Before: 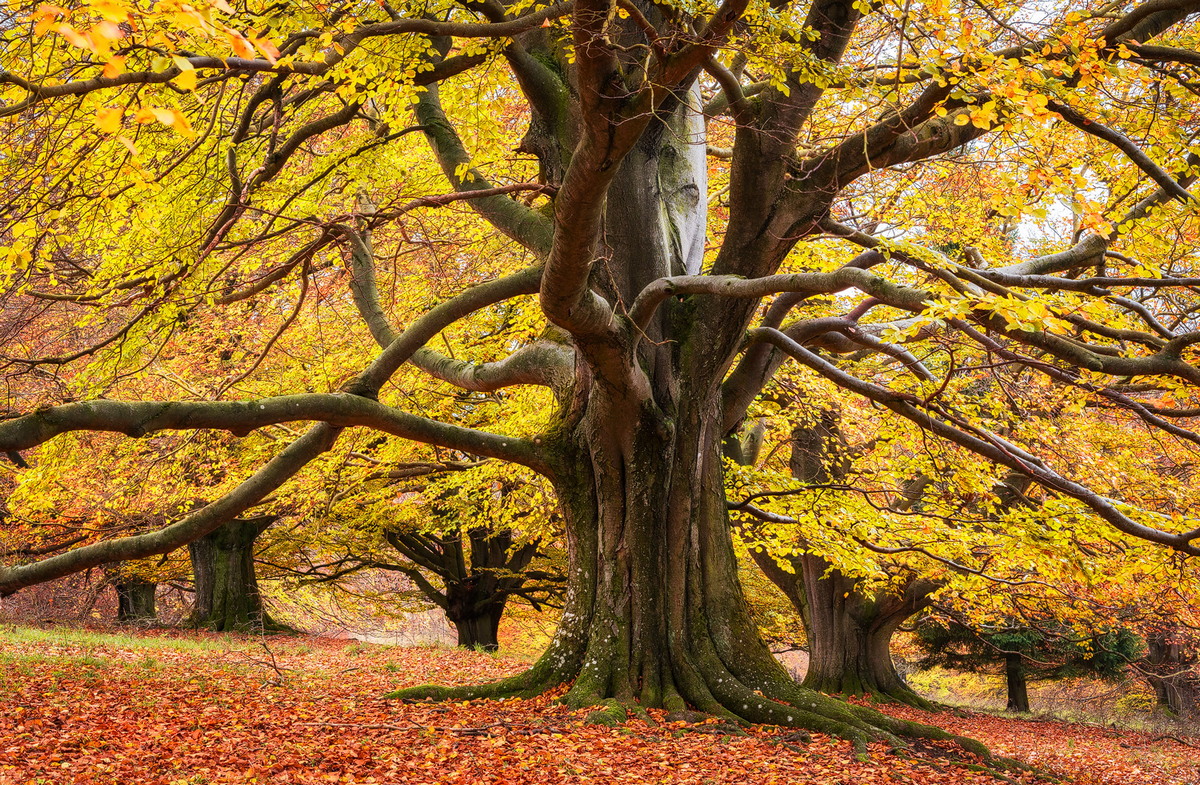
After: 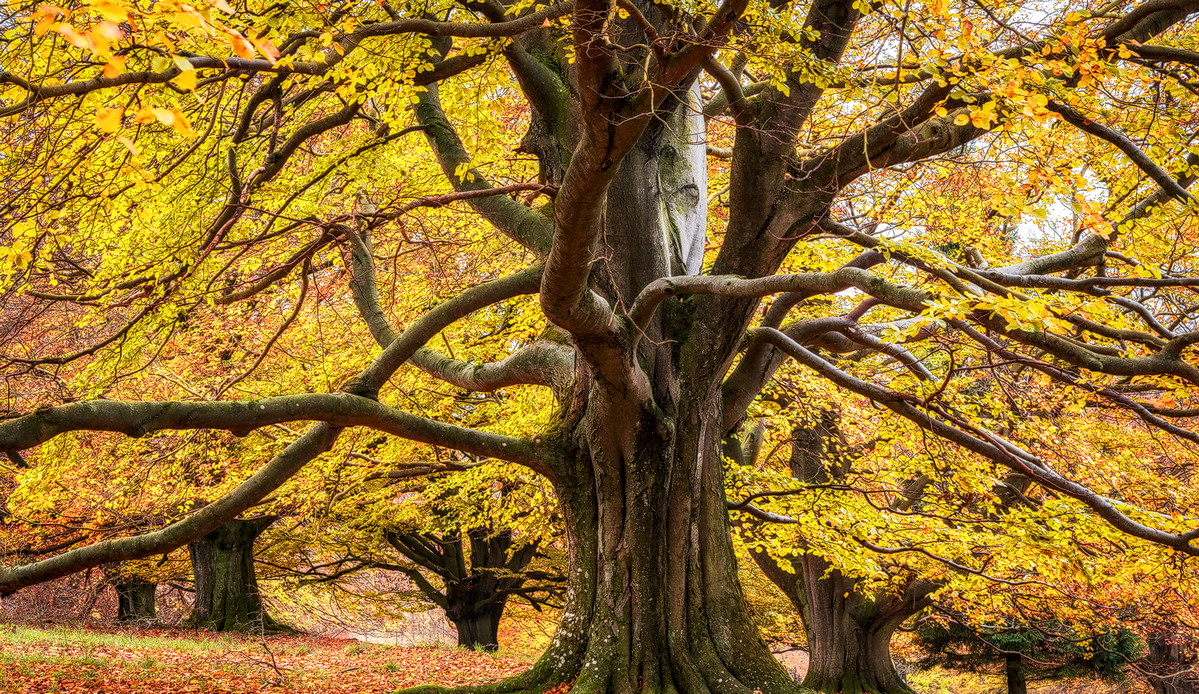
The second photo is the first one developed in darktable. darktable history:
local contrast: detail 130%
crop and rotate: top 0%, bottom 11.534%
